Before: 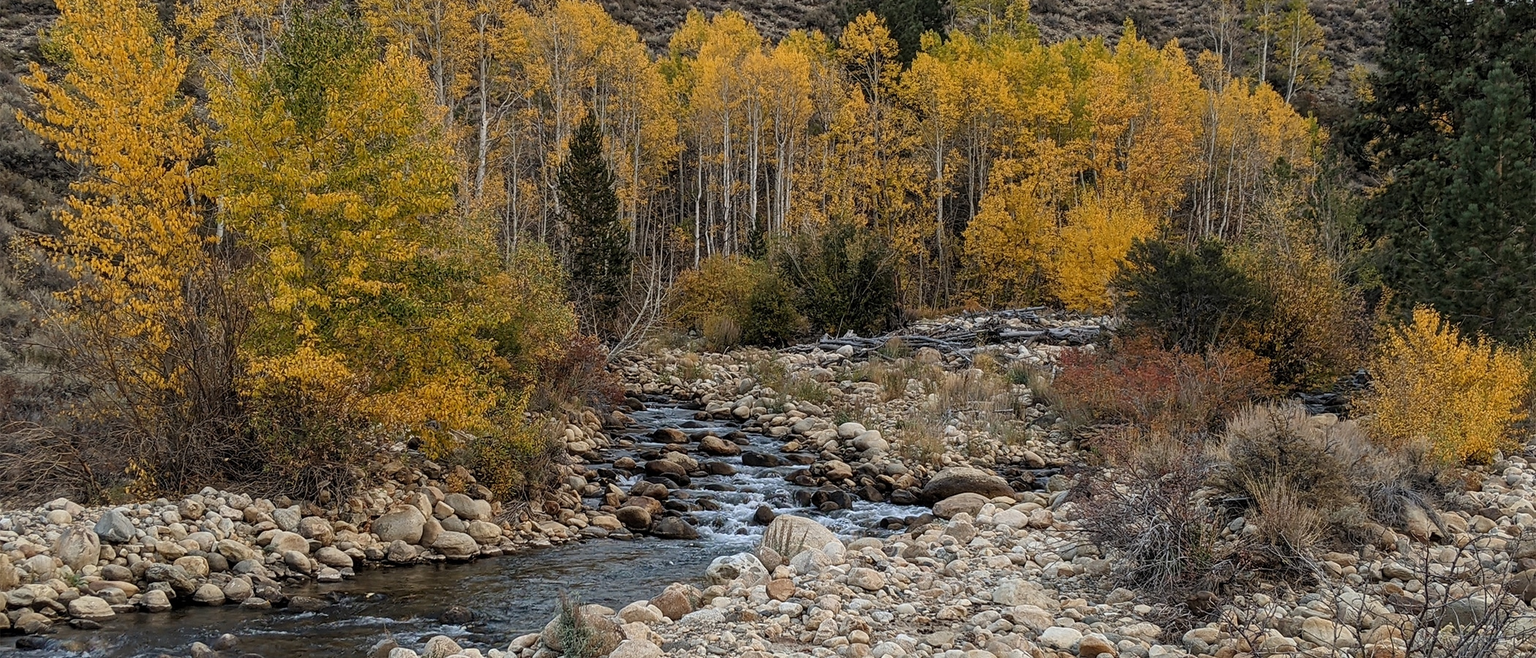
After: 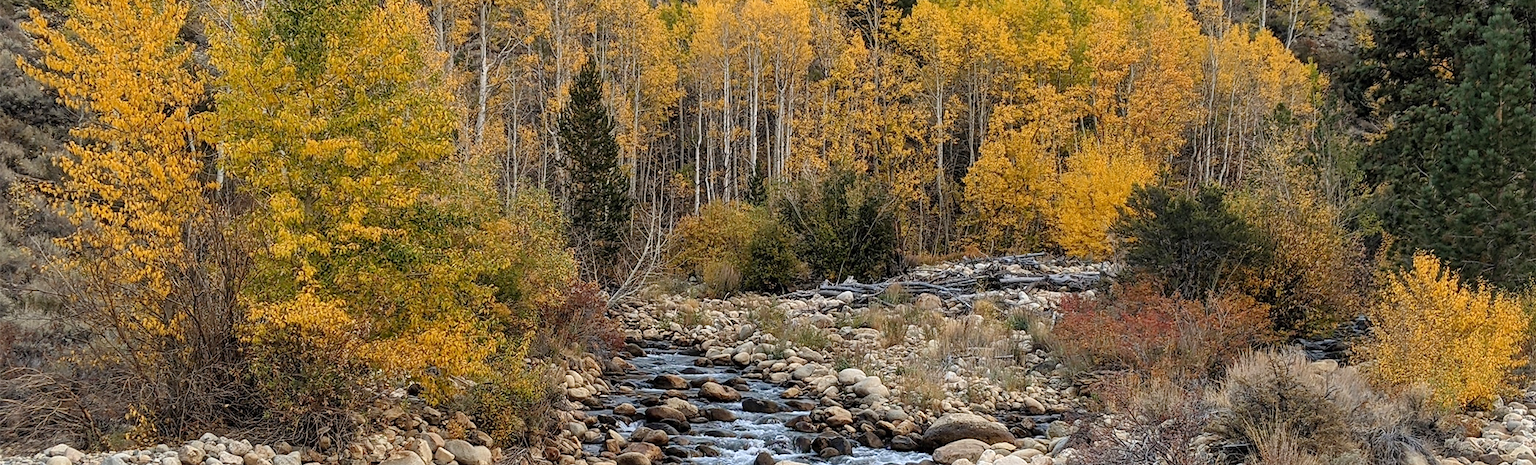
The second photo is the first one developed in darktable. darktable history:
crop and rotate: top 8.293%, bottom 20.996%
levels: levels [0, 0.435, 0.917]
